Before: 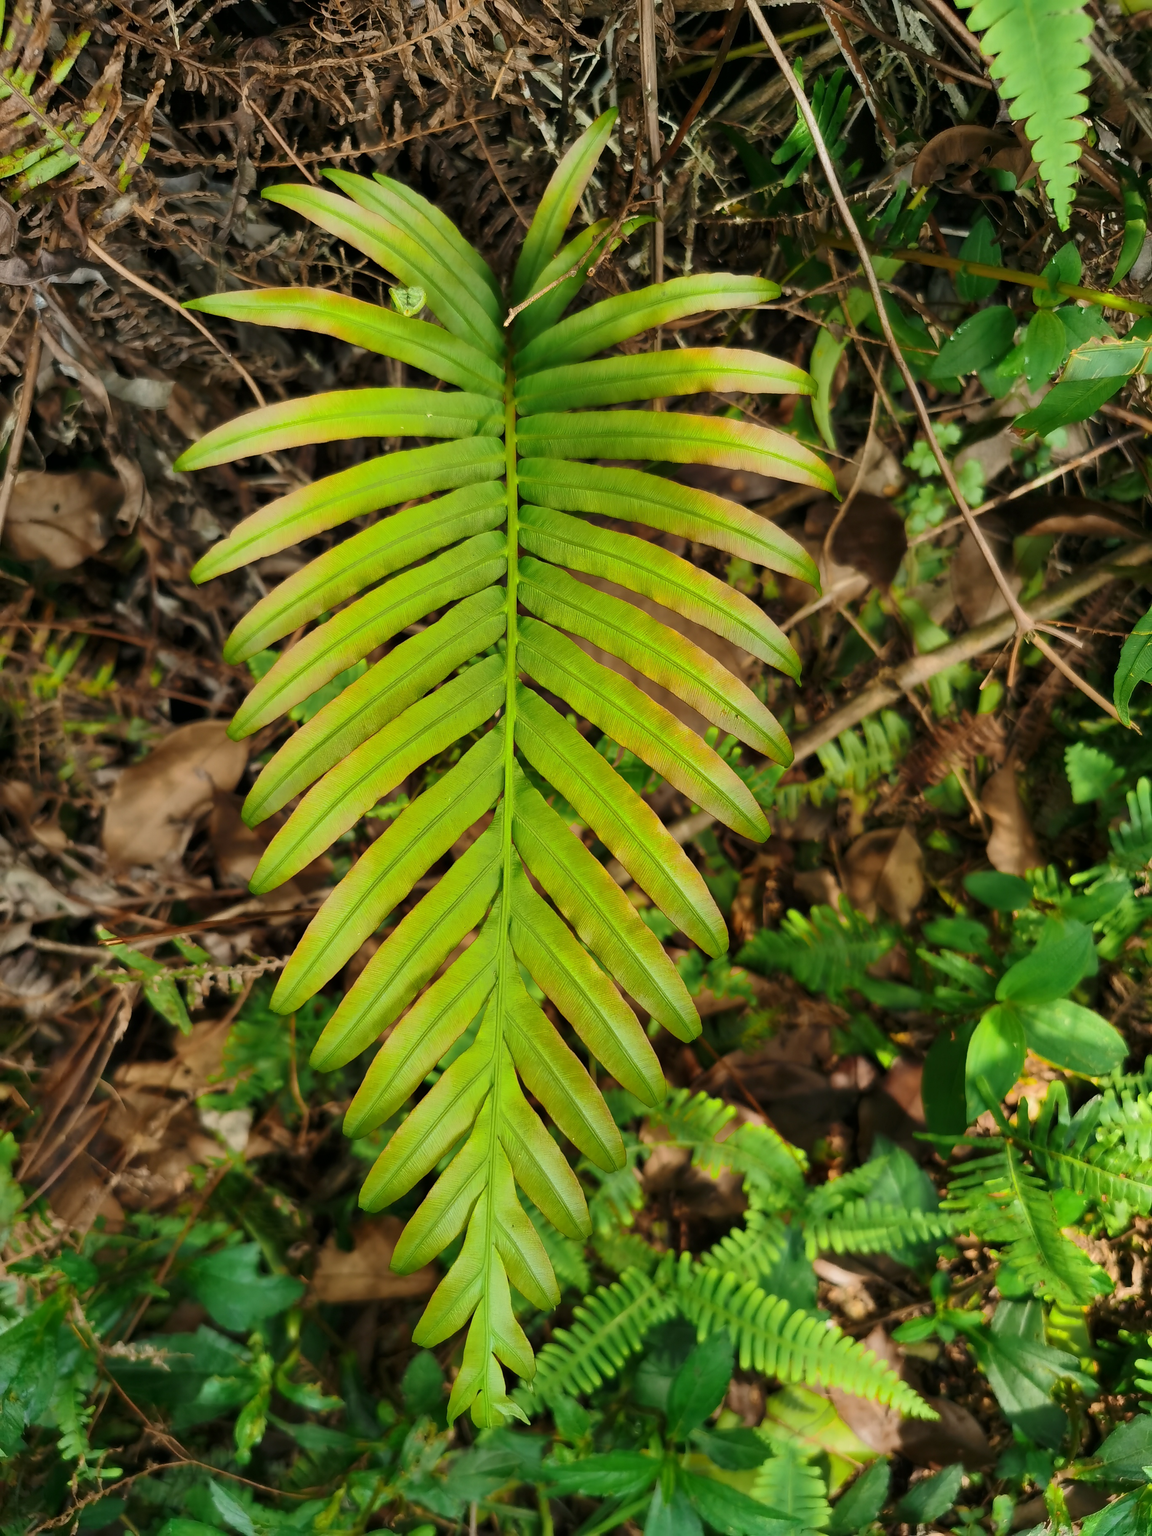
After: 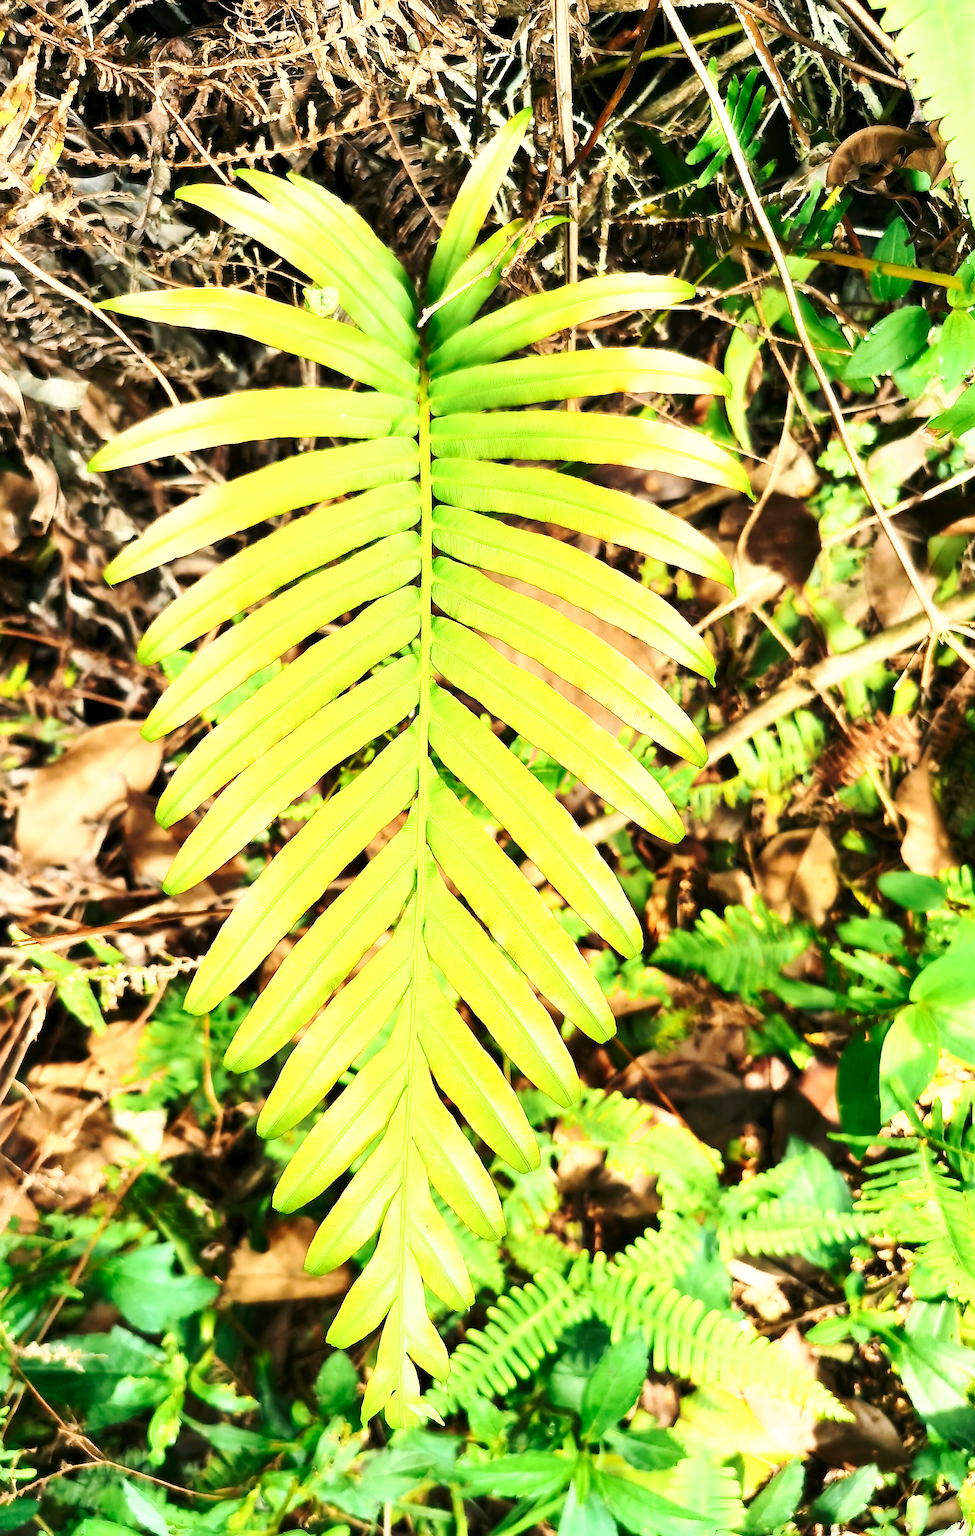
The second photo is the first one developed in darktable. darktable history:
contrast brightness saturation: contrast 0.029, brightness -0.035
exposure: black level correction 0.001, exposure 0.958 EV, compensate highlight preservation false
crop: left 7.529%, right 7.845%
tone curve: curves: ch0 [(0, 0) (0.003, 0.011) (0.011, 0.02) (0.025, 0.032) (0.044, 0.046) (0.069, 0.071) (0.1, 0.107) (0.136, 0.144) (0.177, 0.189) (0.224, 0.244) (0.277, 0.309) (0.335, 0.398) (0.399, 0.477) (0.468, 0.583) (0.543, 0.675) (0.623, 0.772) (0.709, 0.855) (0.801, 0.926) (0.898, 0.979) (1, 1)], color space Lab, independent channels, preserve colors none
sharpen: on, module defaults
base curve: curves: ch0 [(0, 0) (0.028, 0.03) (0.121, 0.232) (0.46, 0.748) (0.859, 0.968) (1, 1)], preserve colors none
